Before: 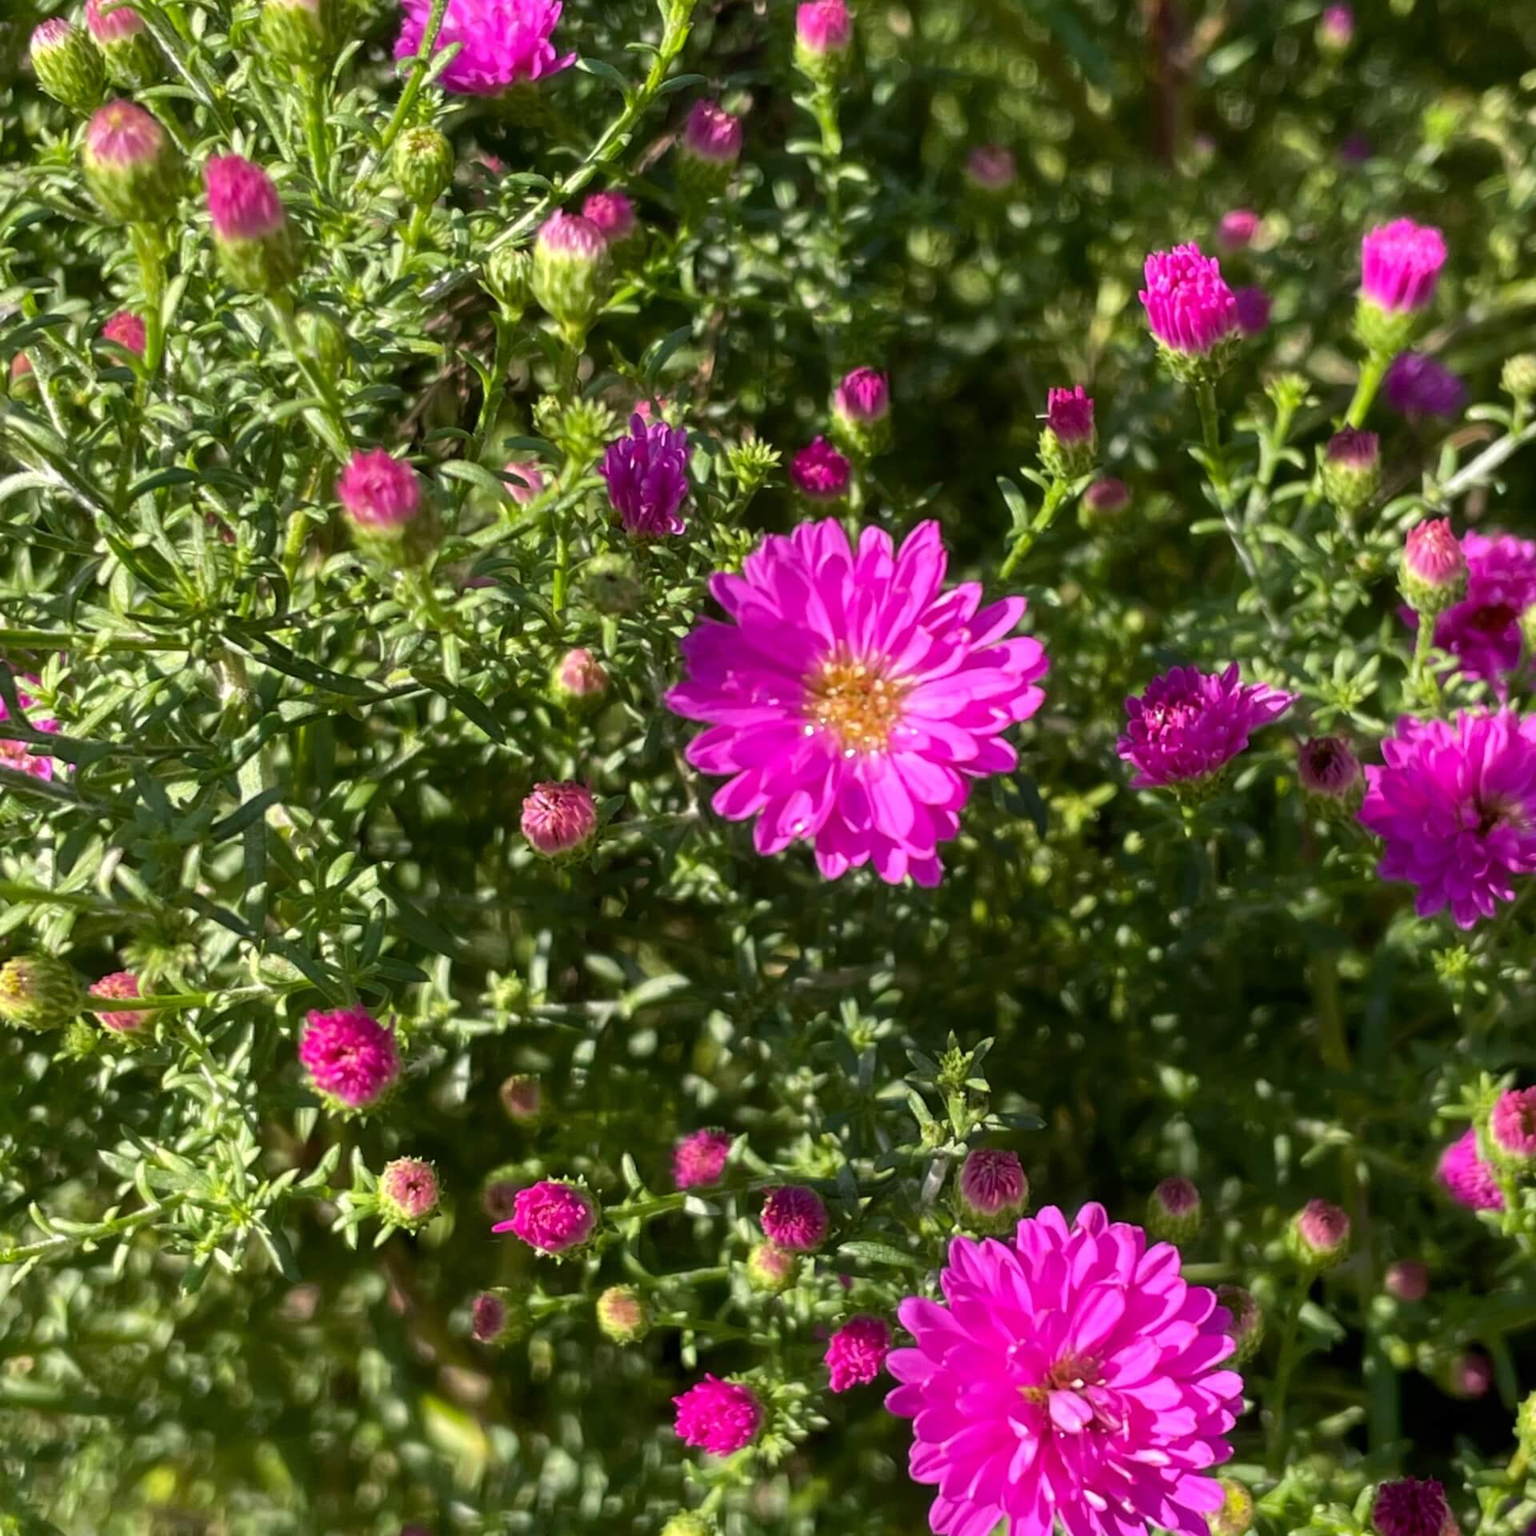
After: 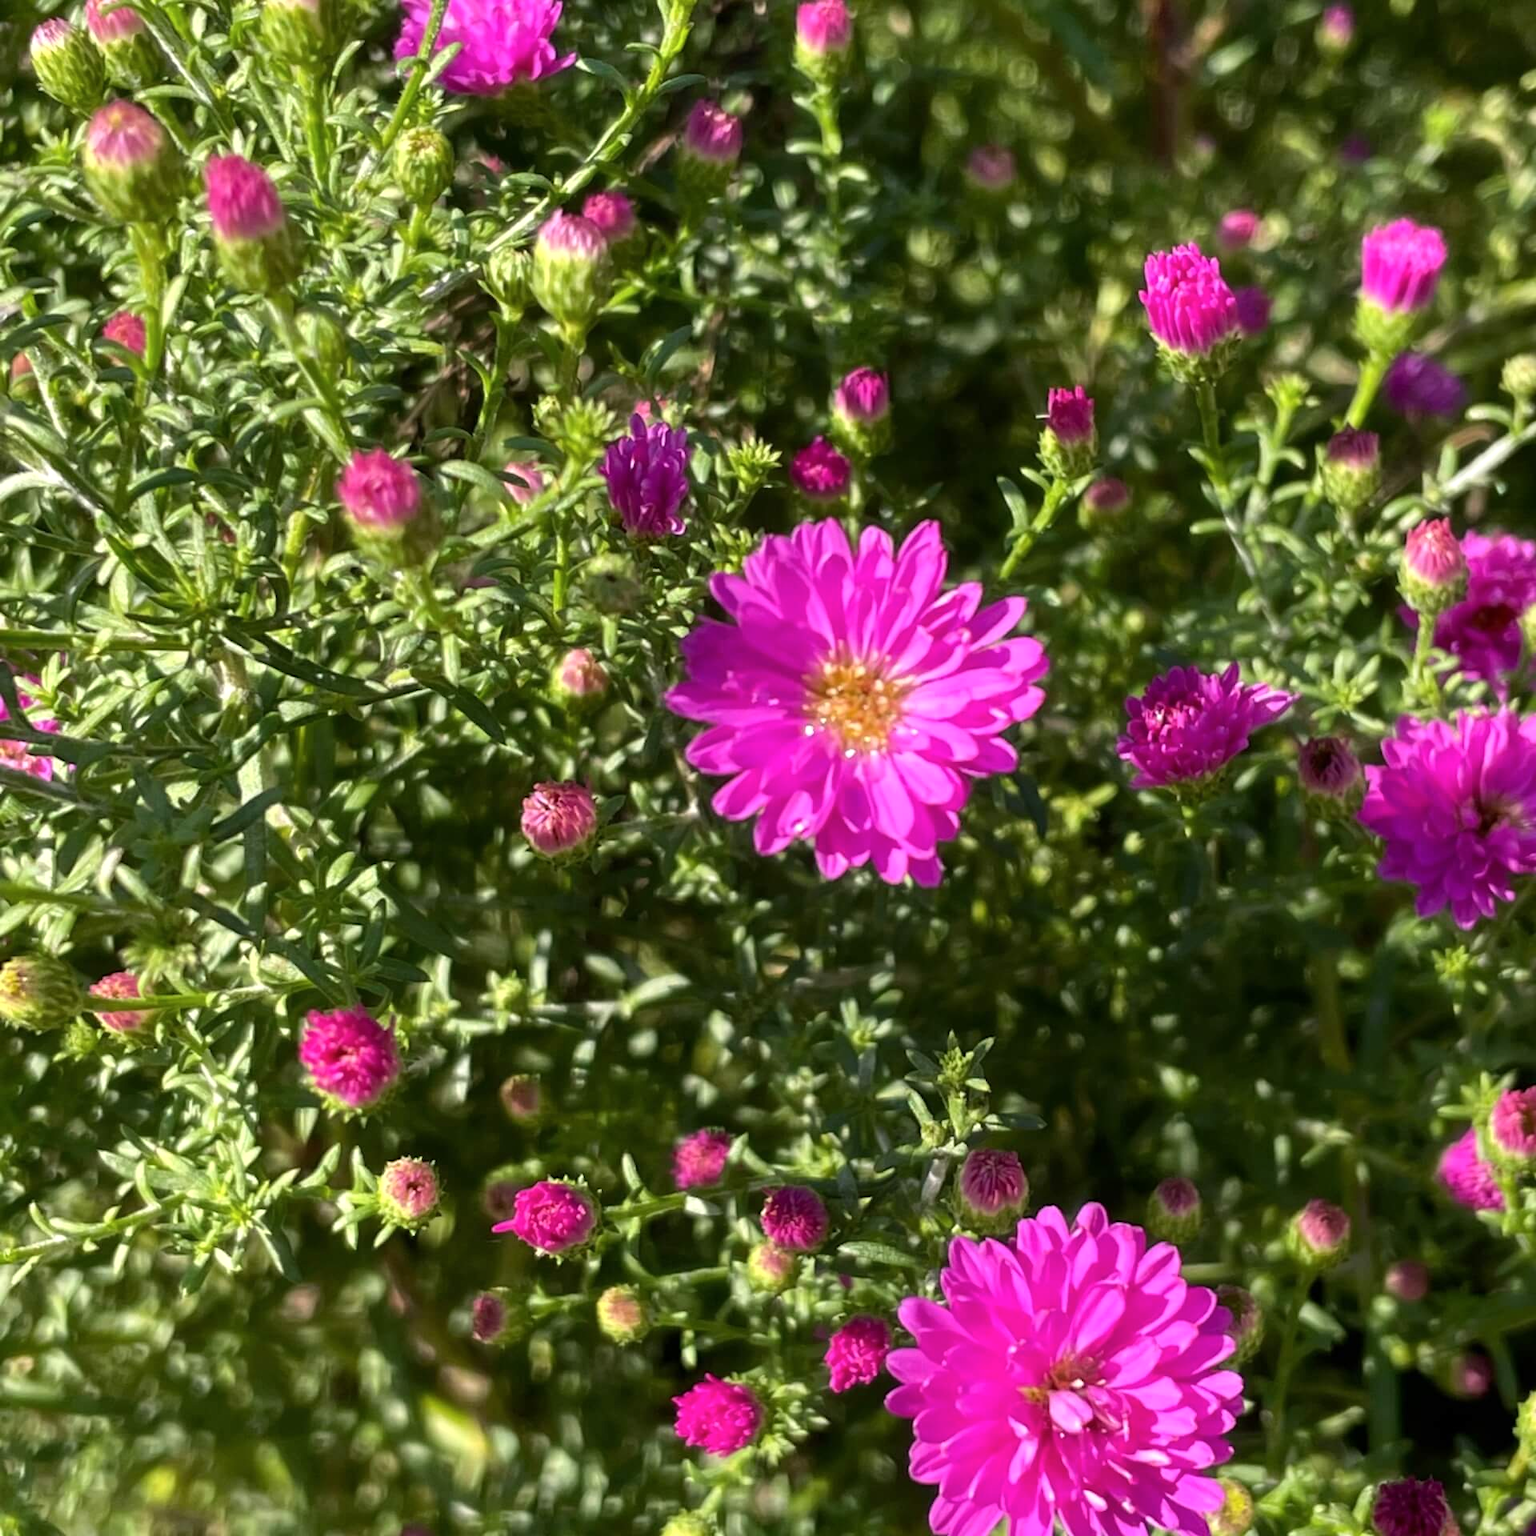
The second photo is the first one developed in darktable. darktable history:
shadows and highlights: shadows -12.32, white point adjustment 3.95, highlights 28.25
